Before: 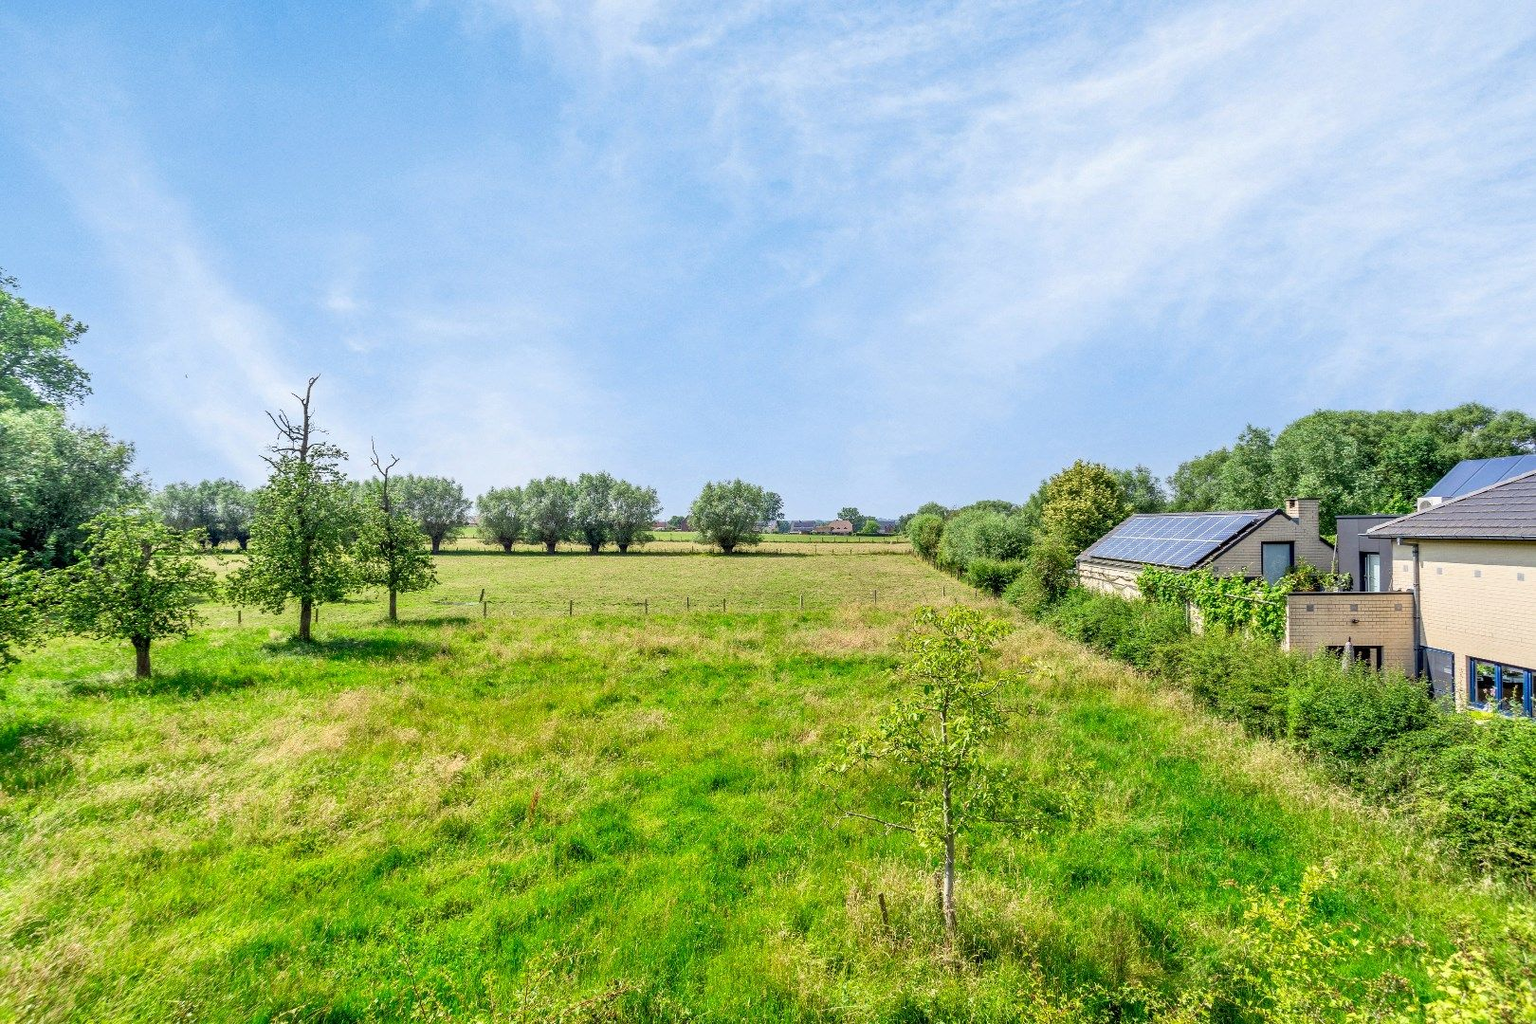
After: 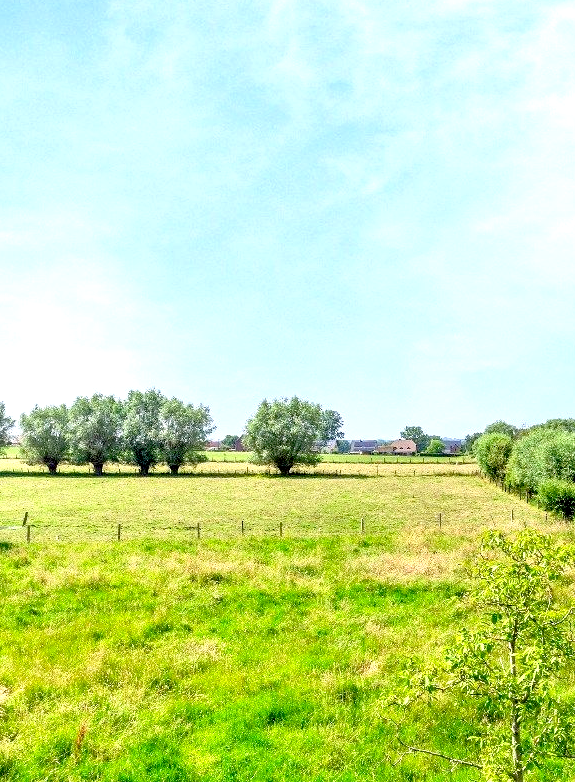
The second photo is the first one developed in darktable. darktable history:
crop and rotate: left 29.853%, top 10.167%, right 34.623%, bottom 17.334%
exposure: black level correction 0.012, exposure 0.701 EV, compensate highlight preservation false
